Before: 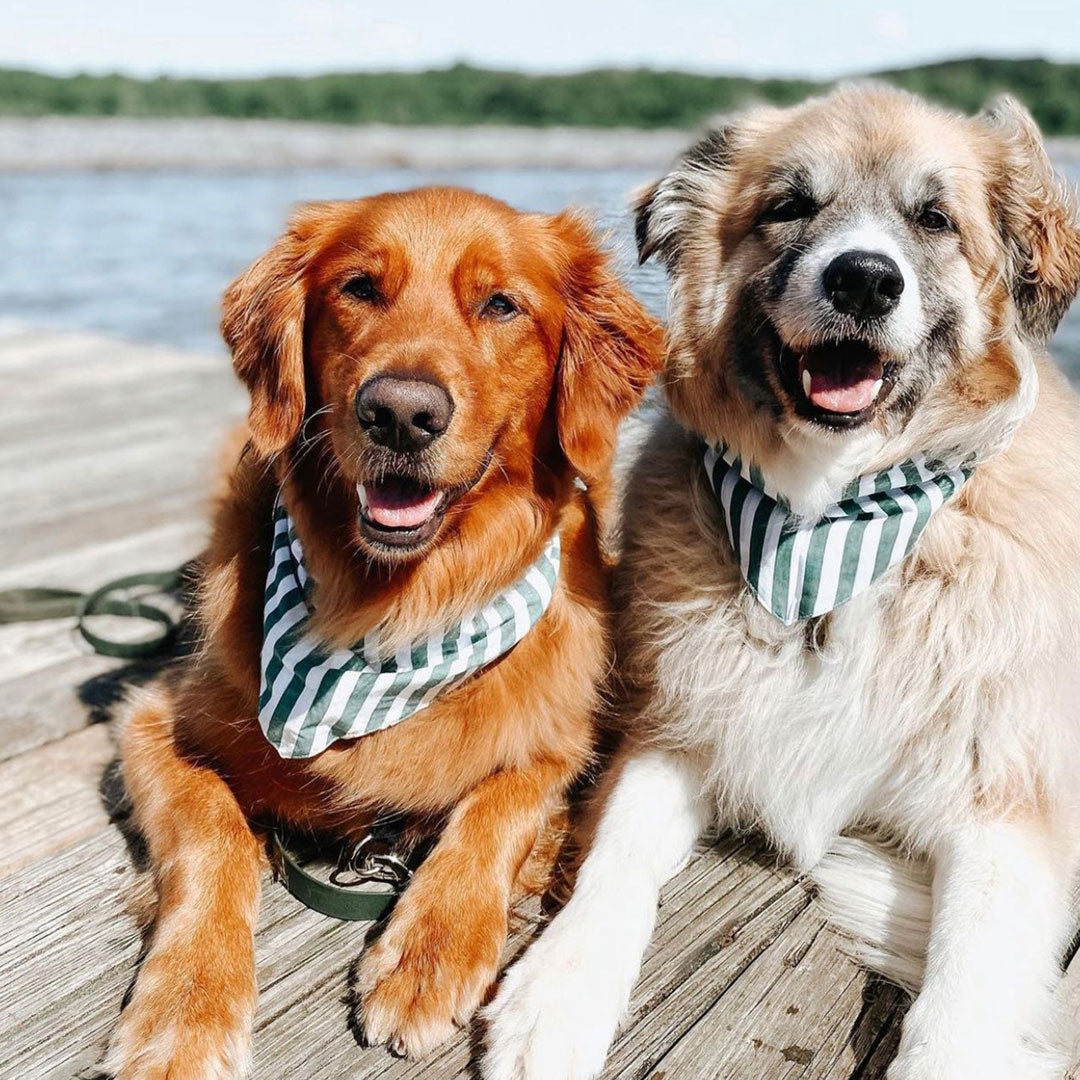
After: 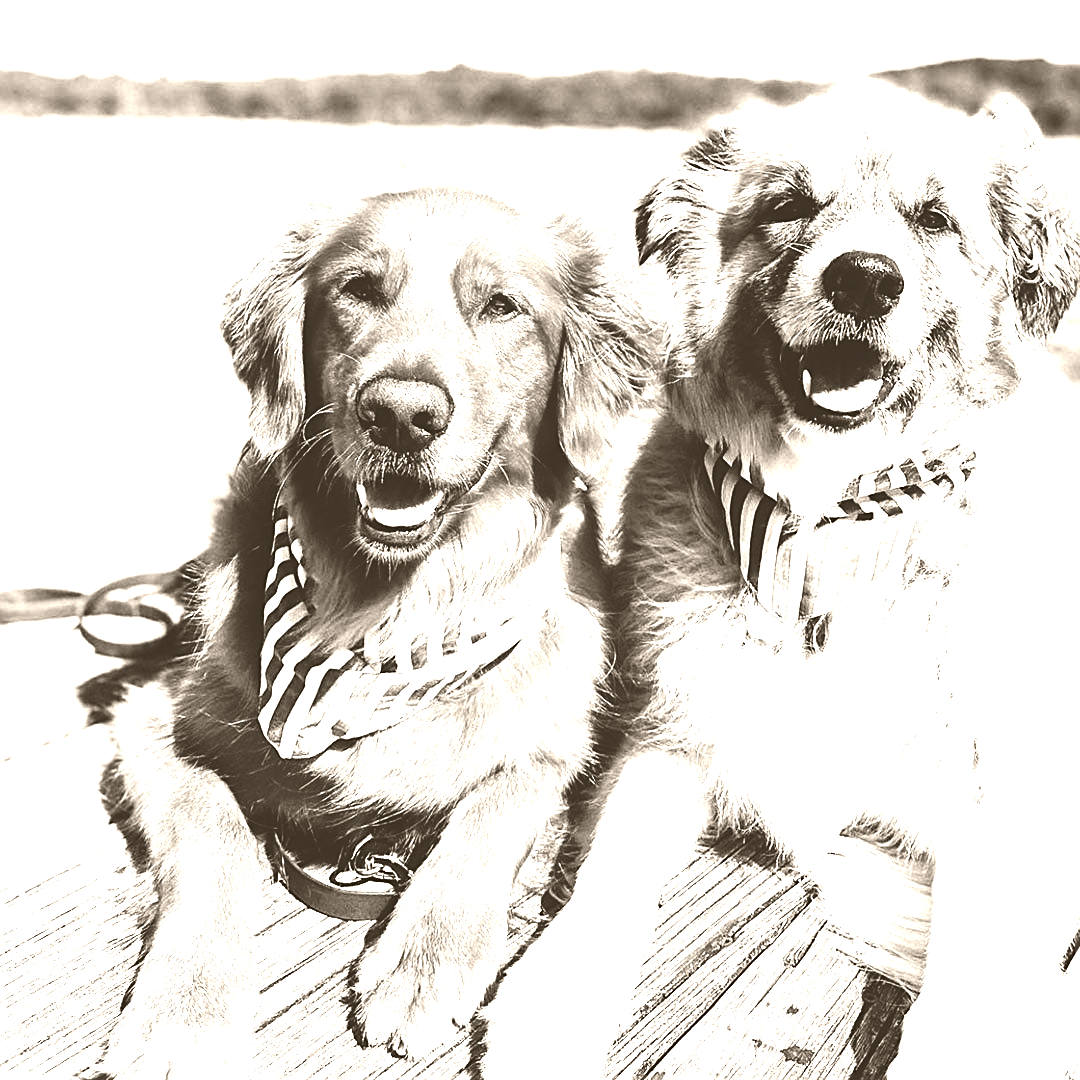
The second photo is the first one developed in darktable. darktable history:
tone equalizer: -8 EV -1.08 EV, -7 EV -1.01 EV, -6 EV -0.867 EV, -5 EV -0.578 EV, -3 EV 0.578 EV, -2 EV 0.867 EV, -1 EV 1.01 EV, +0 EV 1.08 EV, edges refinement/feathering 500, mask exposure compensation -1.57 EV, preserve details no
sharpen: on, module defaults
exposure: black level correction 0.016, exposure -0.009 EV, compensate highlight preservation false
colorize: hue 34.49°, saturation 35.33%, source mix 100%, version 1
rotate and perspective: automatic cropping off
